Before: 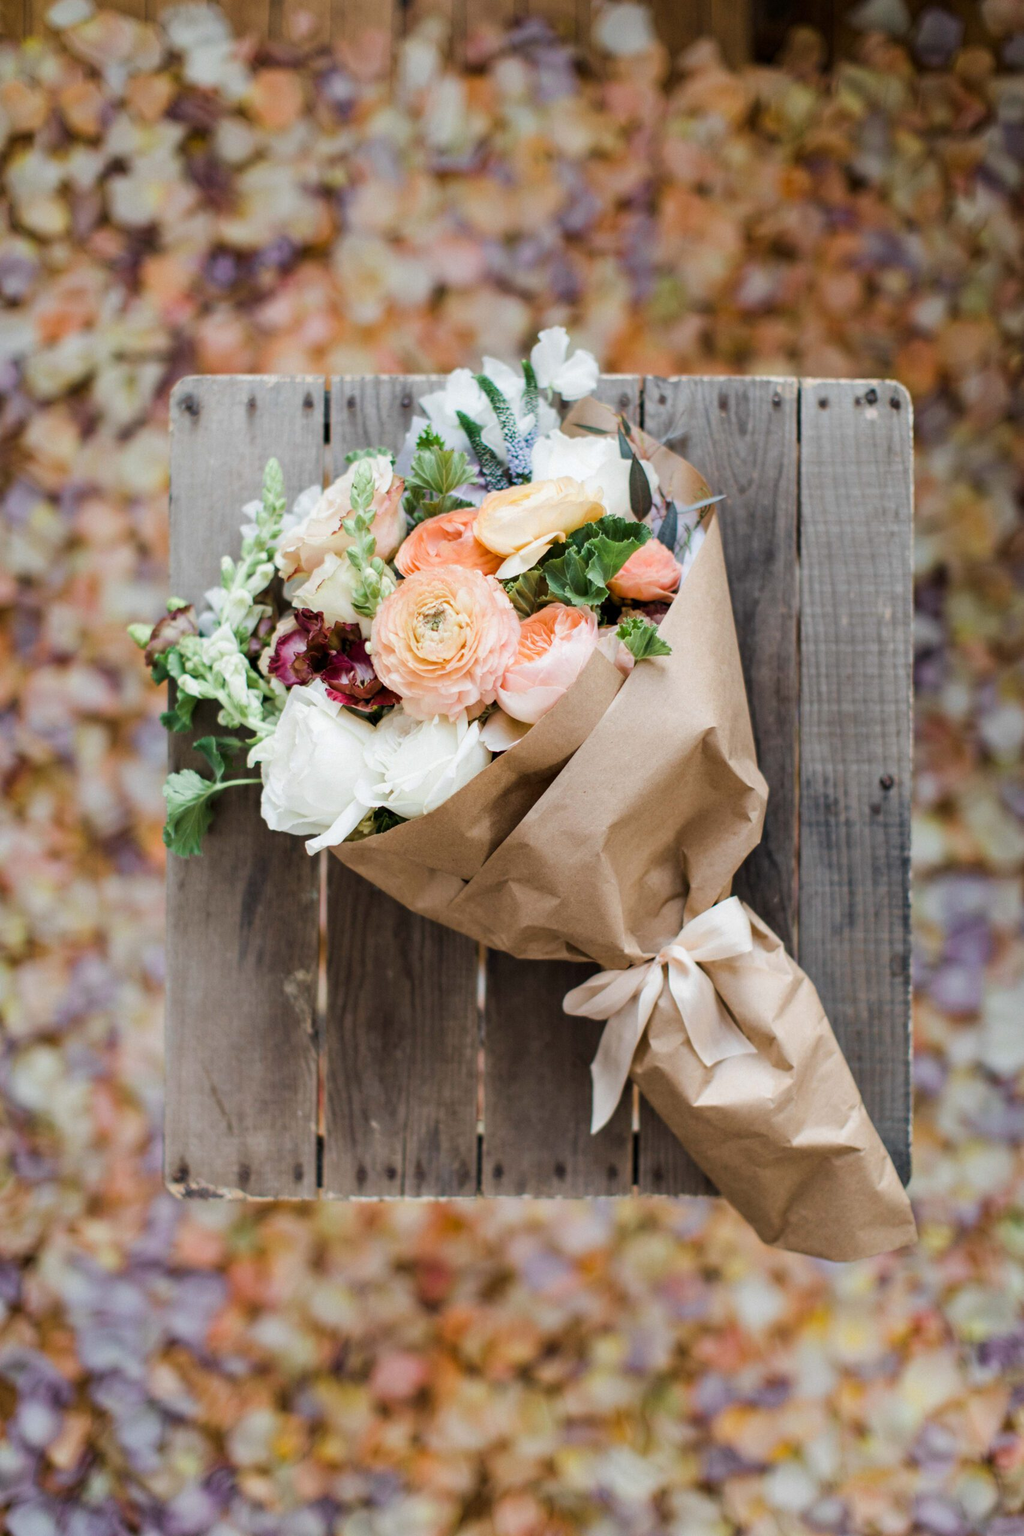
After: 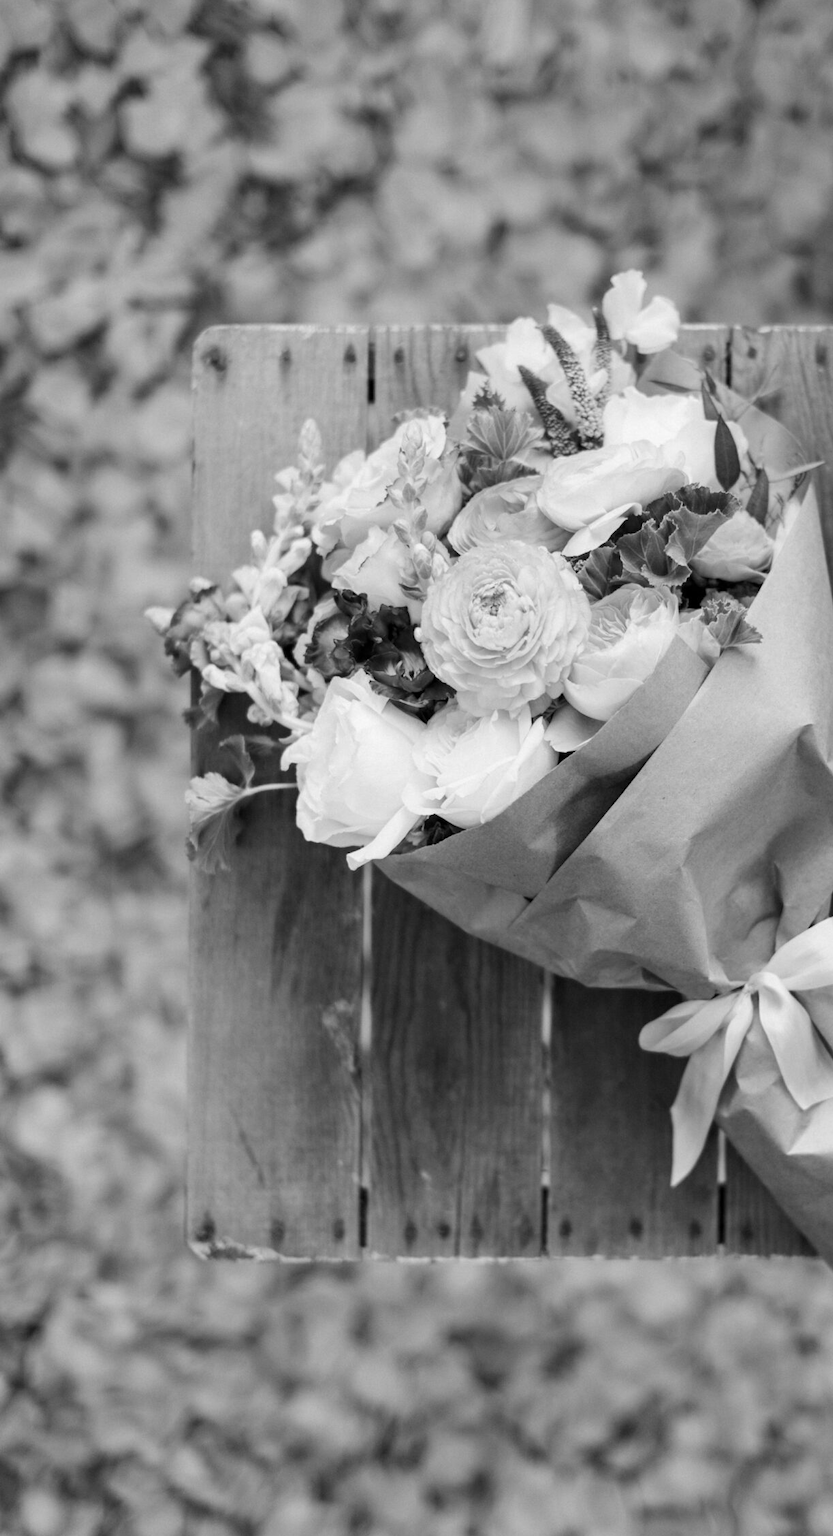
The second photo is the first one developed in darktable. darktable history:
crop: top 5.803%, right 27.864%, bottom 5.804%
monochrome: a -3.63, b -0.465
